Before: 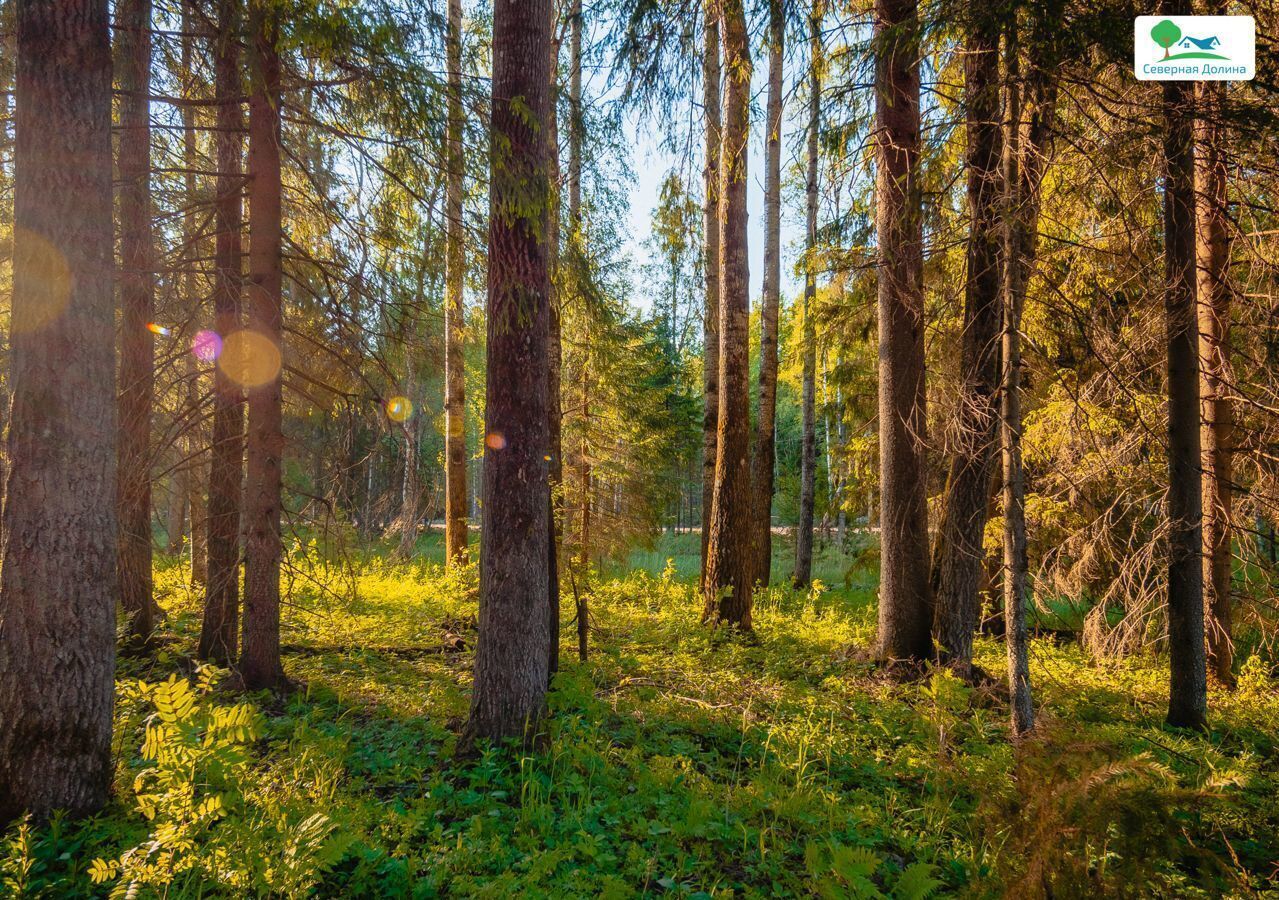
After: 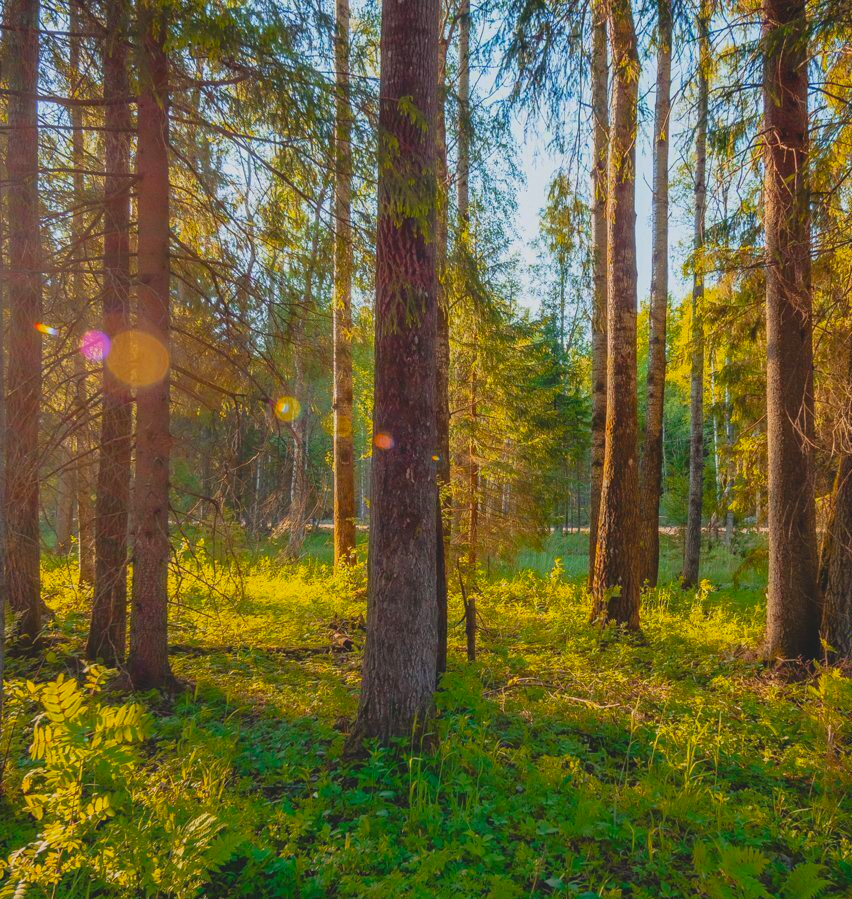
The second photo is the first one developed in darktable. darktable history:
crop and rotate: left 8.786%, right 24.548%
contrast brightness saturation: contrast -0.19, saturation 0.19
